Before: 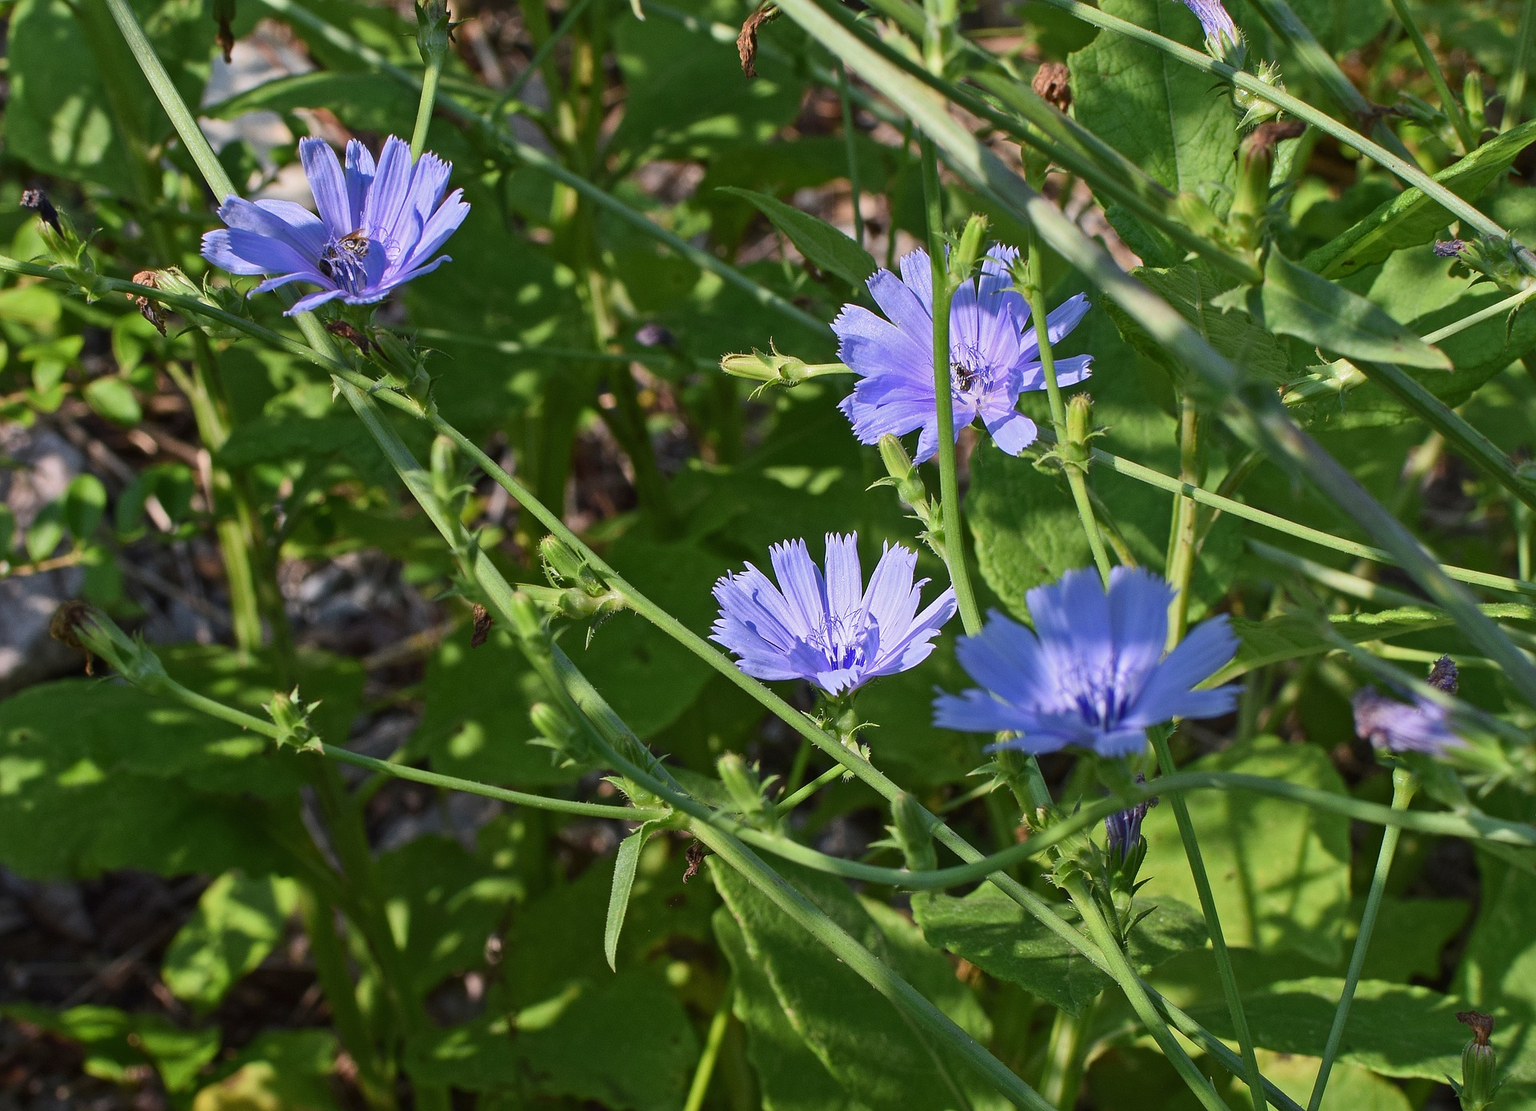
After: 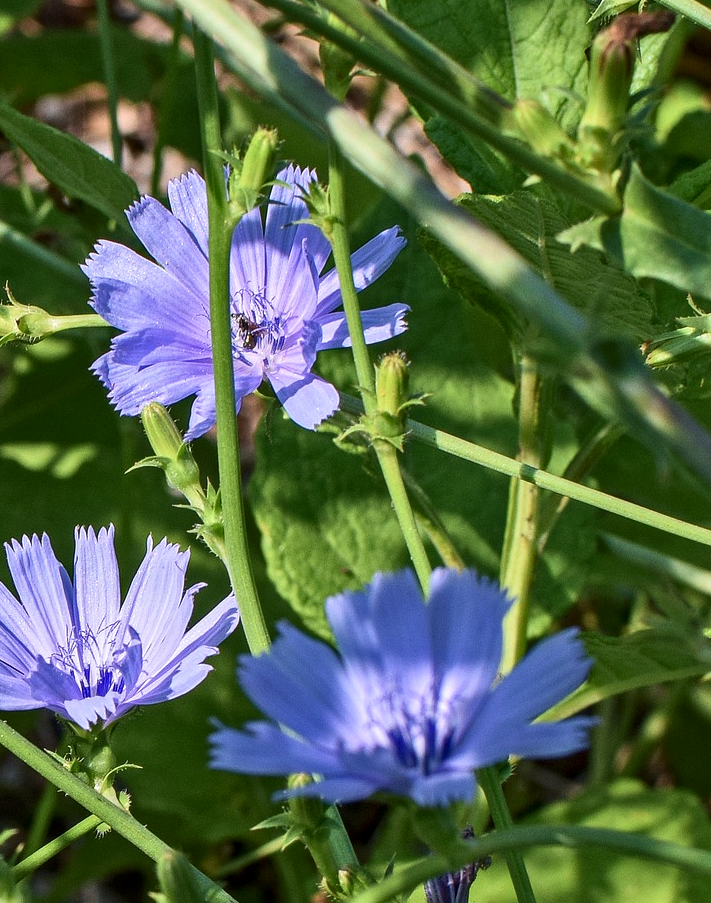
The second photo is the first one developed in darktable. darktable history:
crop and rotate: left 49.876%, top 10.153%, right 13.068%, bottom 24.765%
contrast brightness saturation: contrast 0.139
velvia: on, module defaults
local contrast: detail 130%
